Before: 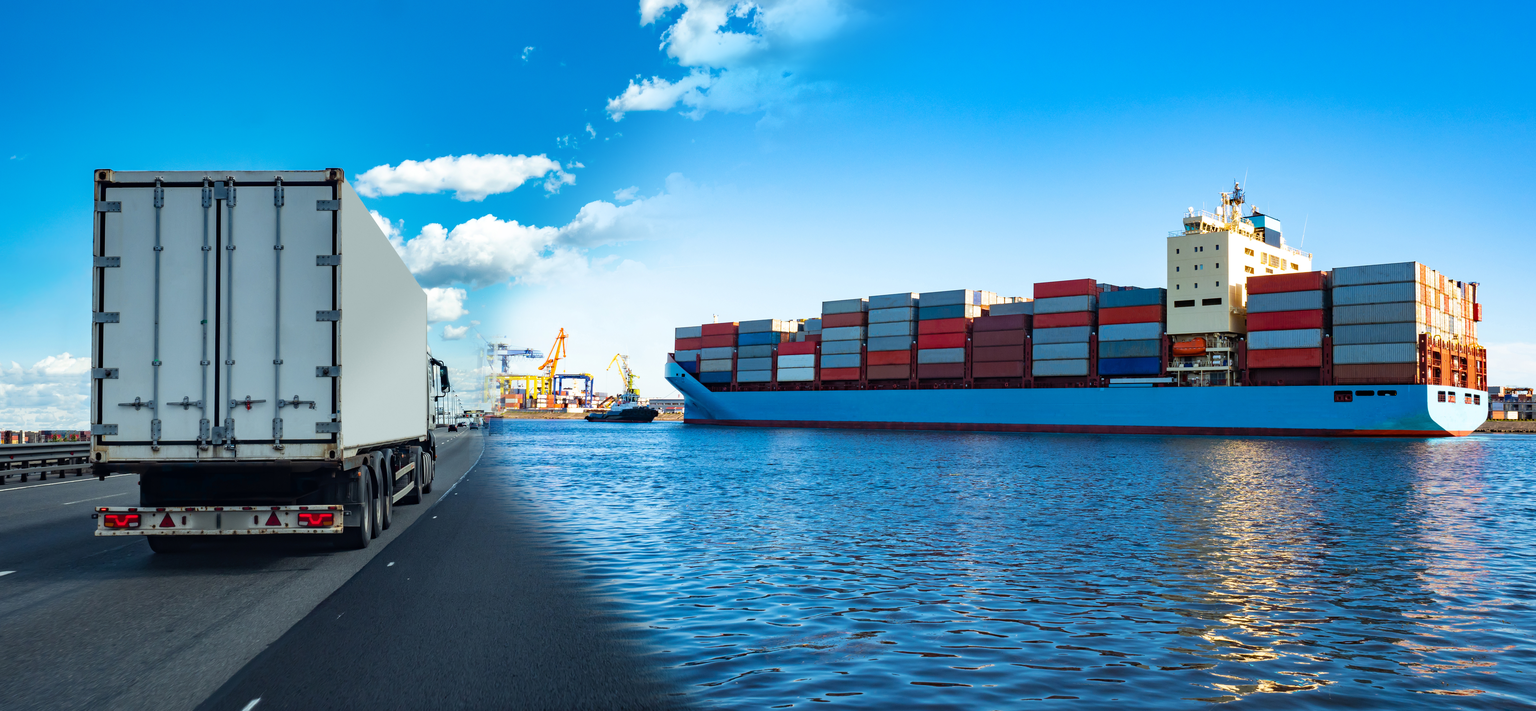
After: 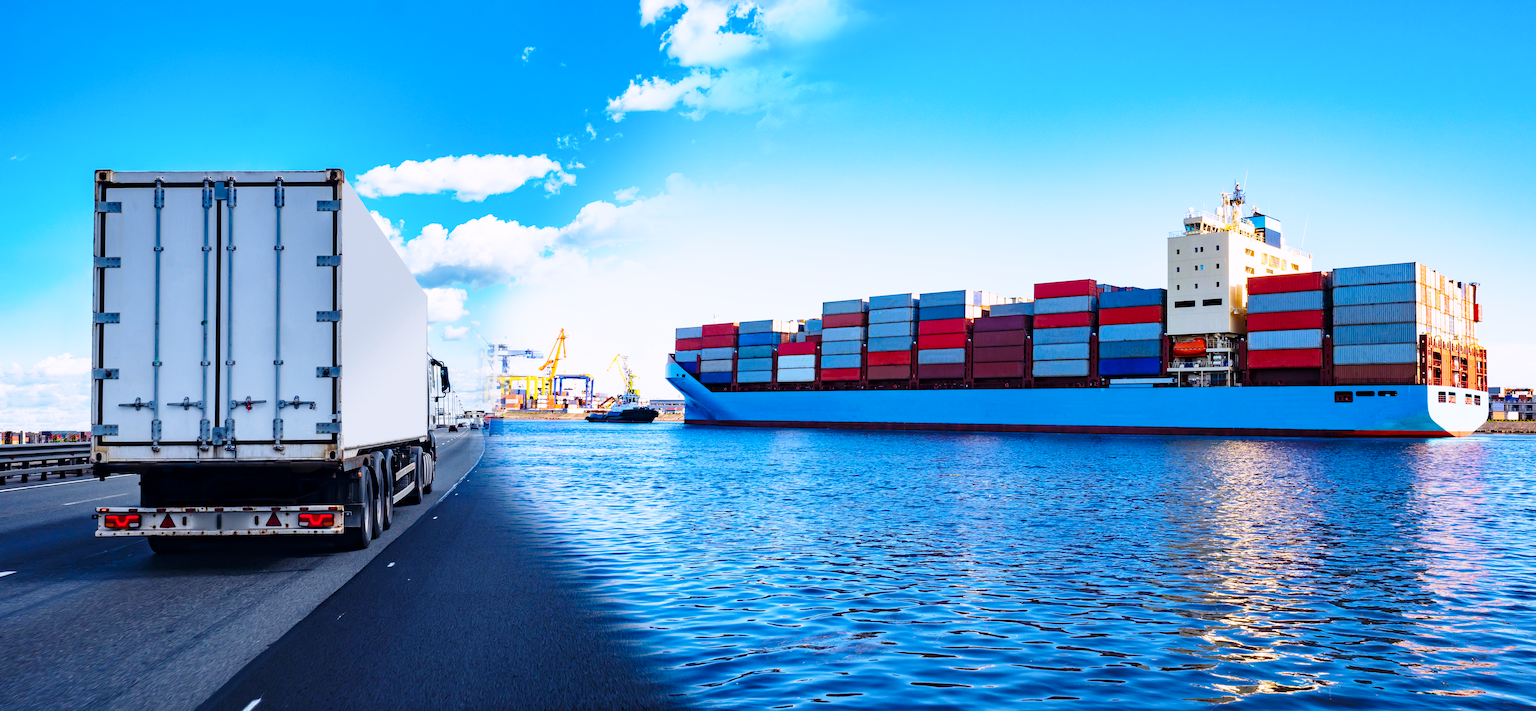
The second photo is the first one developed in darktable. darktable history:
haze removal: compatibility mode true, adaptive false
exposure: black level correction 0.001, exposure -0.2 EV, compensate highlight preservation false
white balance: red 1.042, blue 1.17
base curve: curves: ch0 [(0, 0) (0.028, 0.03) (0.121, 0.232) (0.46, 0.748) (0.859, 0.968) (1, 1)], preserve colors none
